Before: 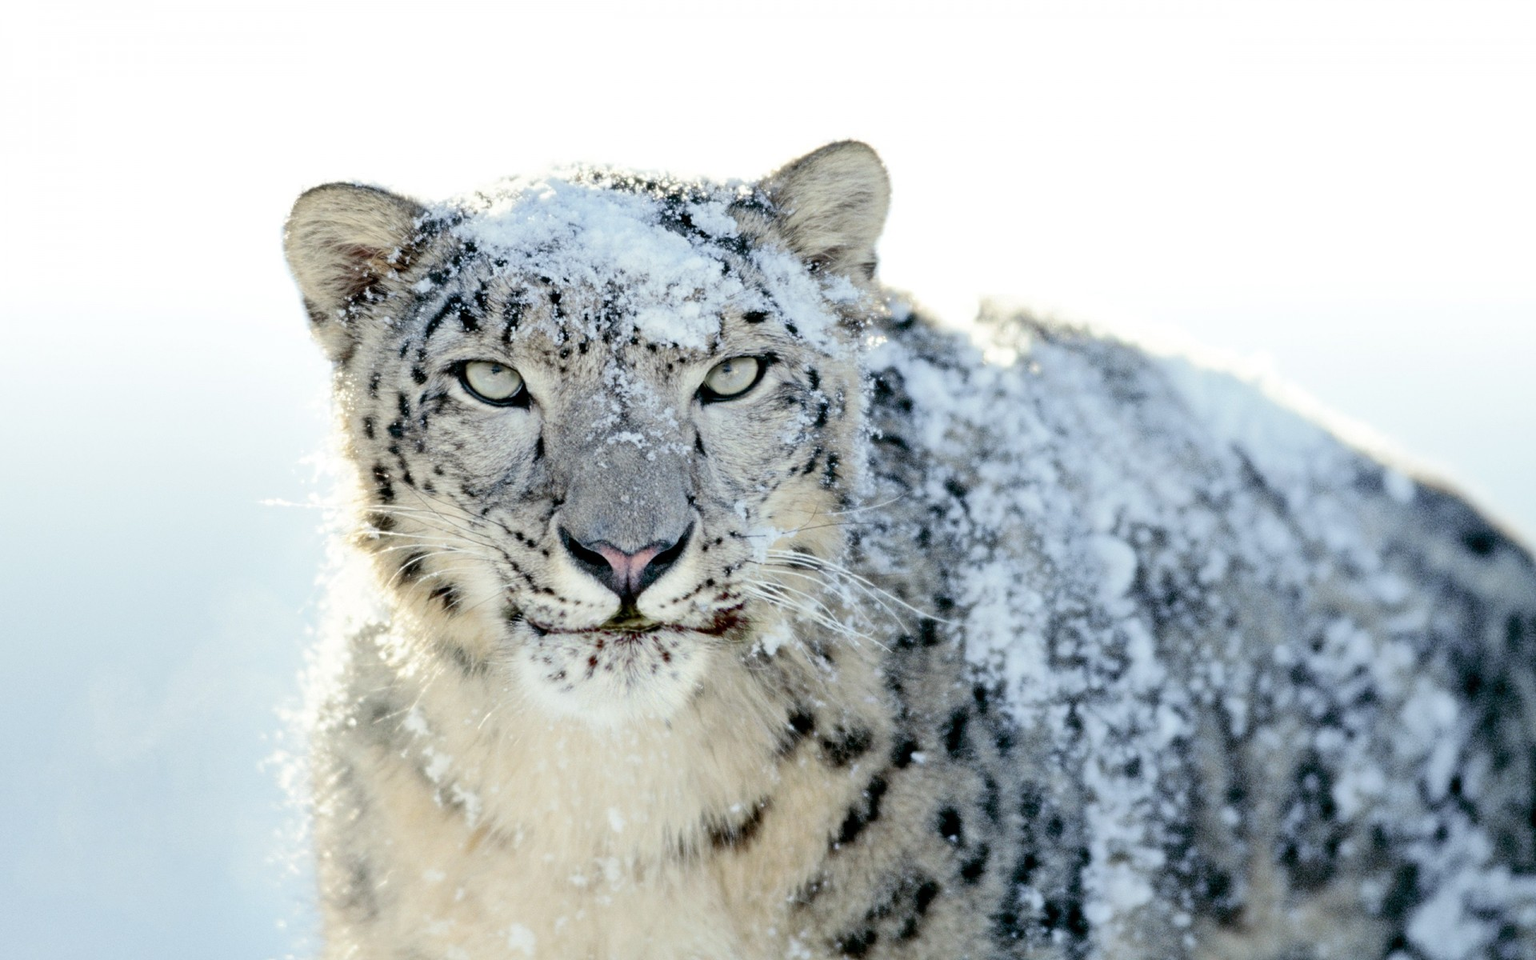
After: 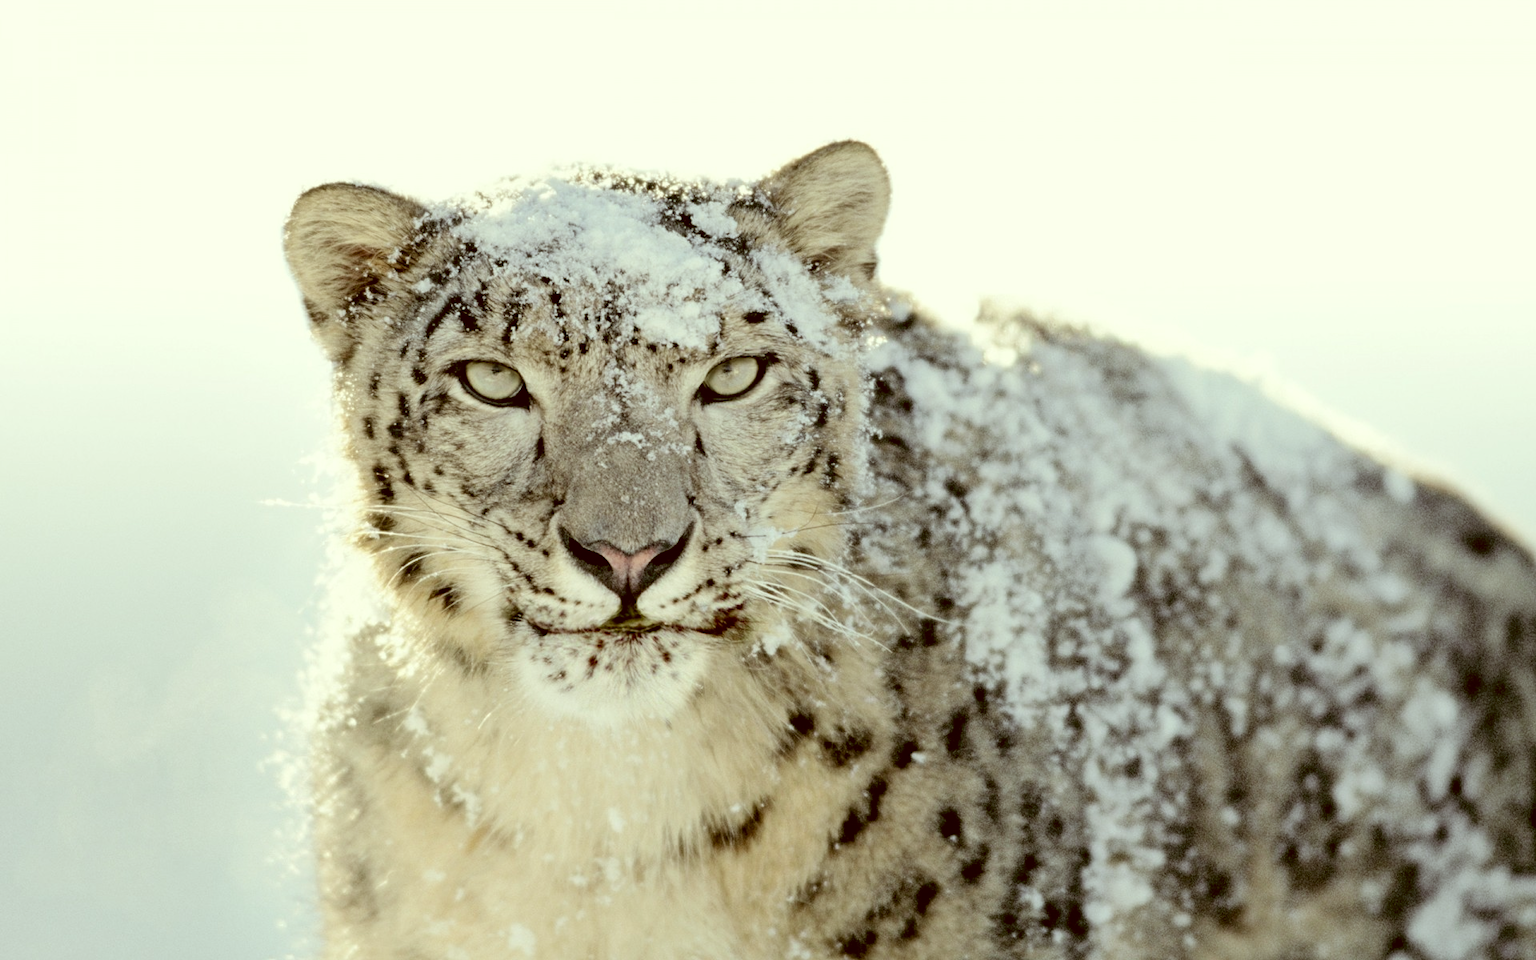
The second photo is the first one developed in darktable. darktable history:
color correction: highlights a* -5.15, highlights b* 9.8, shadows a* 9.48, shadows b* 24.79
contrast brightness saturation: saturation -0.159
